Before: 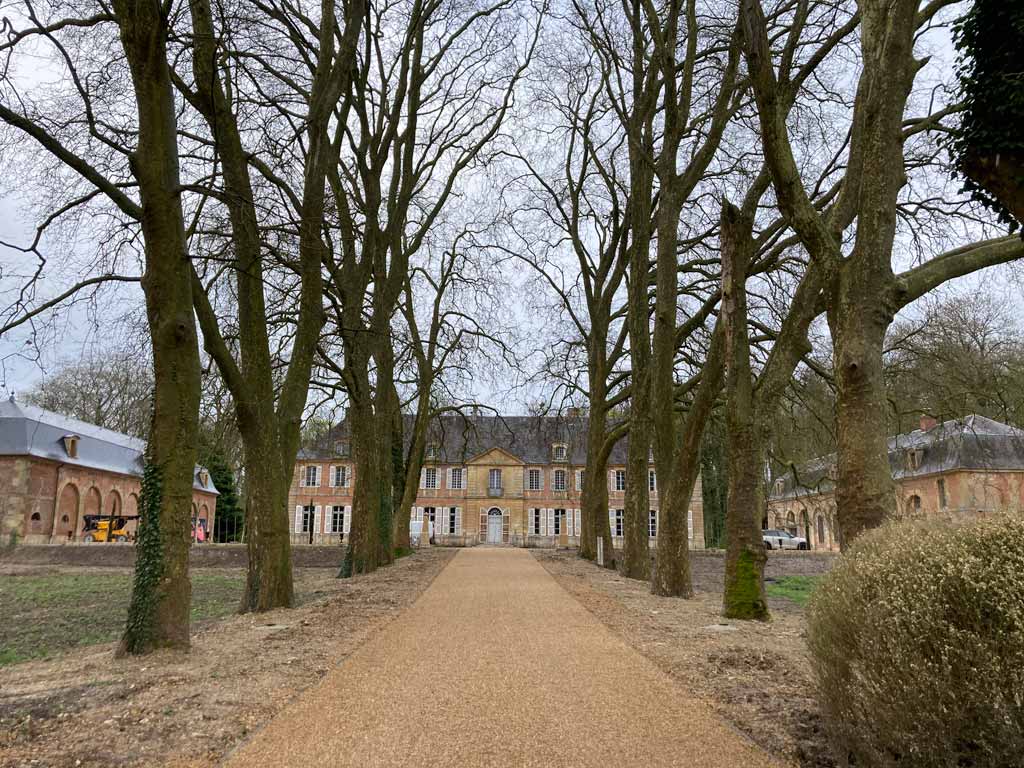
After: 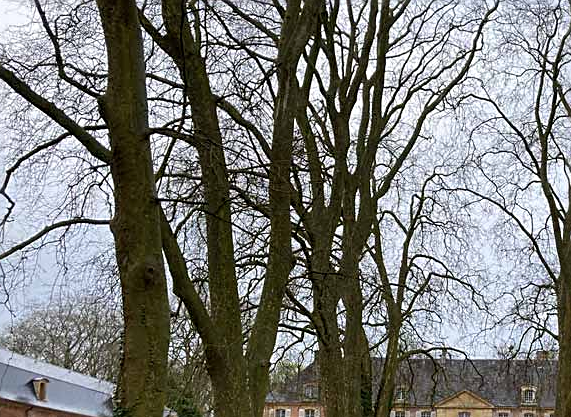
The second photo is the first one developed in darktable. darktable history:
crop and rotate: left 3.04%, top 7.522%, right 41.103%, bottom 38.065%
sharpen: on, module defaults
